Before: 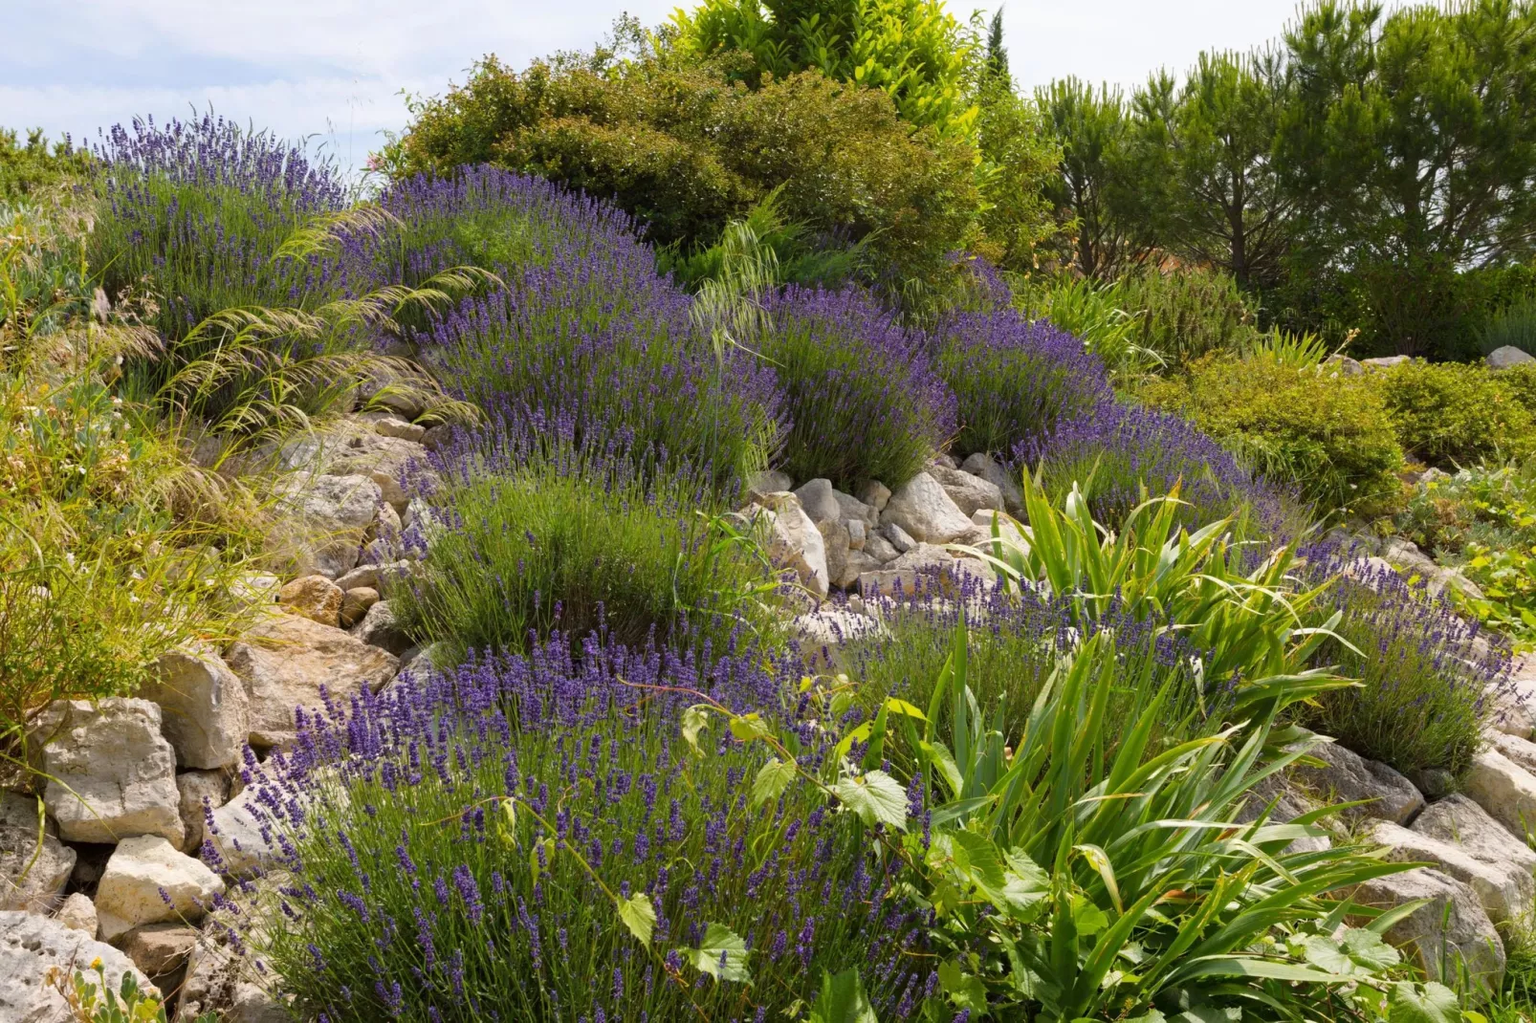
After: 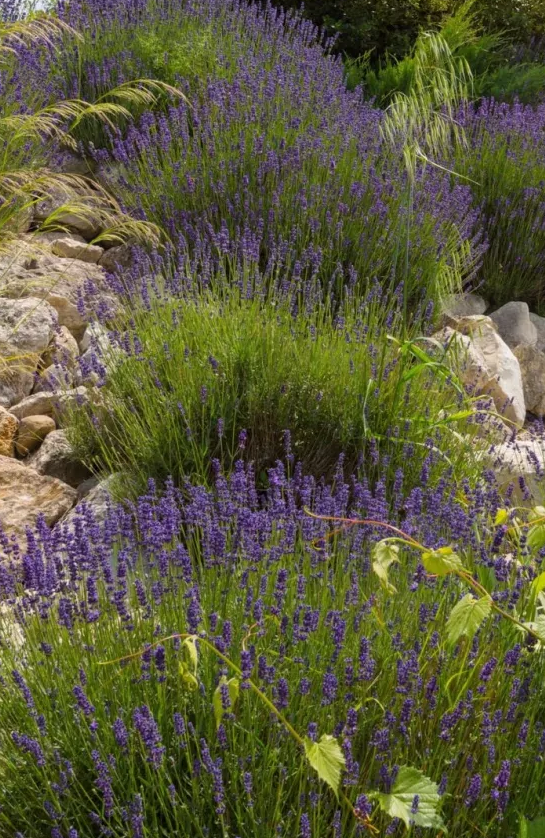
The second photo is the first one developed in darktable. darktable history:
crop and rotate: left 21.315%, top 18.69%, right 44.743%, bottom 2.99%
local contrast: detail 110%
